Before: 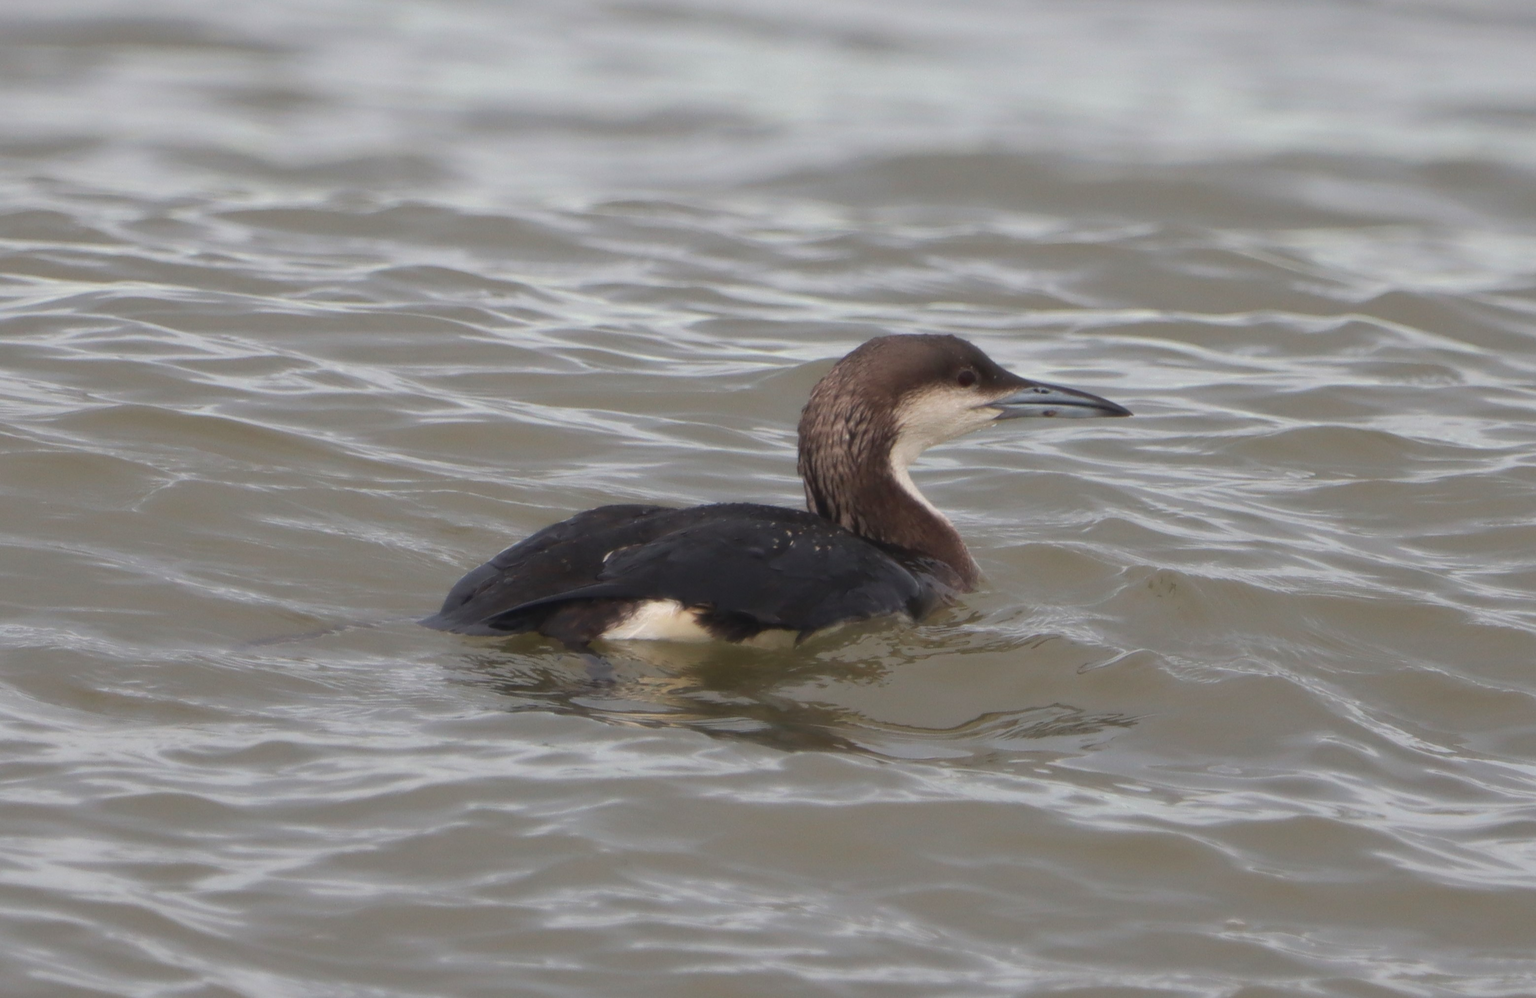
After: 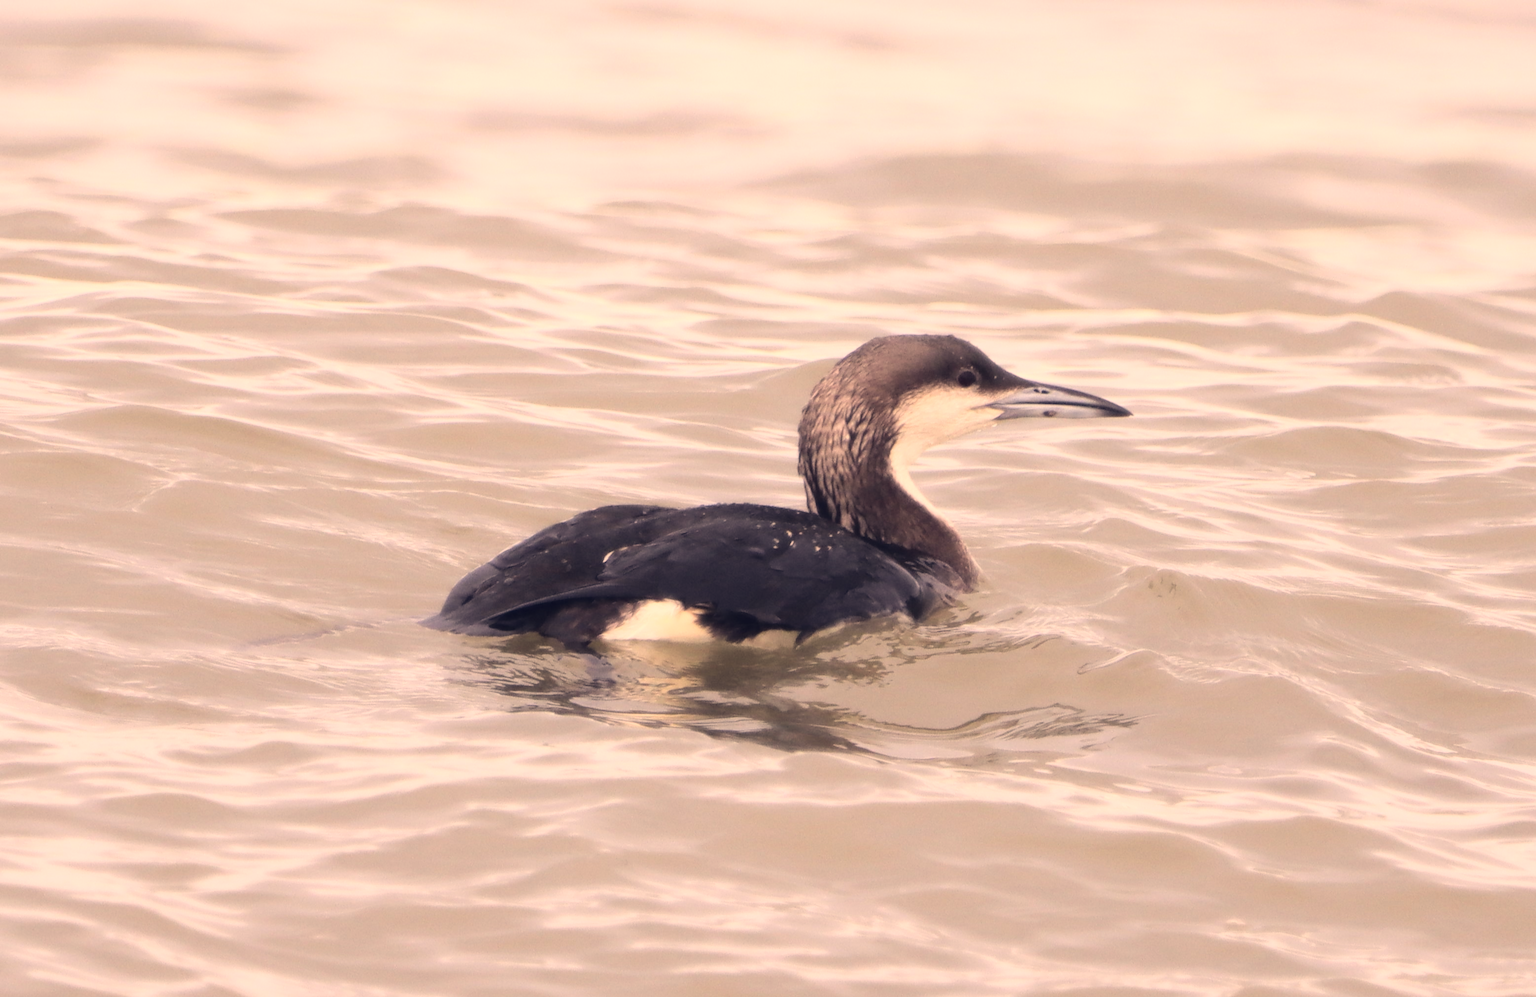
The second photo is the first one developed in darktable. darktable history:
contrast brightness saturation: saturation -0.07
base curve: curves: ch0 [(0, 0.003) (0.001, 0.002) (0.006, 0.004) (0.02, 0.022) (0.048, 0.086) (0.094, 0.234) (0.162, 0.431) (0.258, 0.629) (0.385, 0.8) (0.548, 0.918) (0.751, 0.988) (1, 1)]
color correction: highlights a* 19.8, highlights b* 27.92, shadows a* 3.31, shadows b* -16.95, saturation 0.719
